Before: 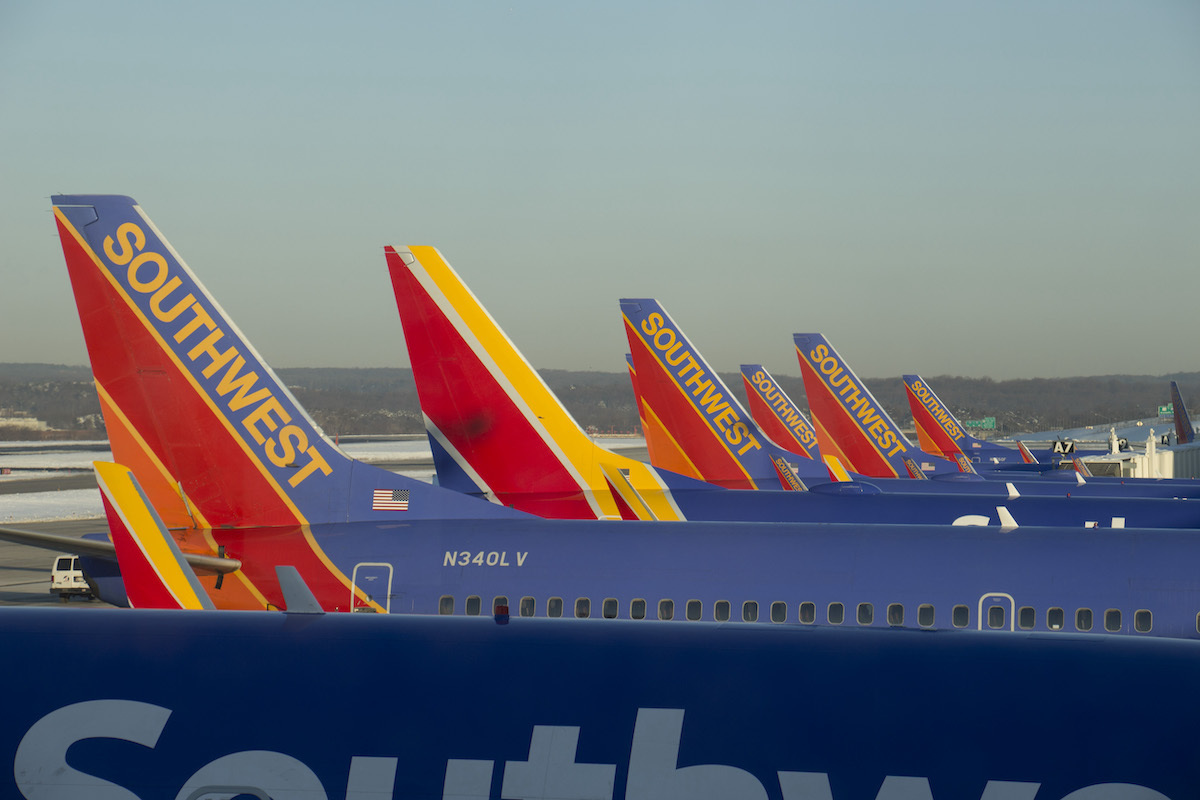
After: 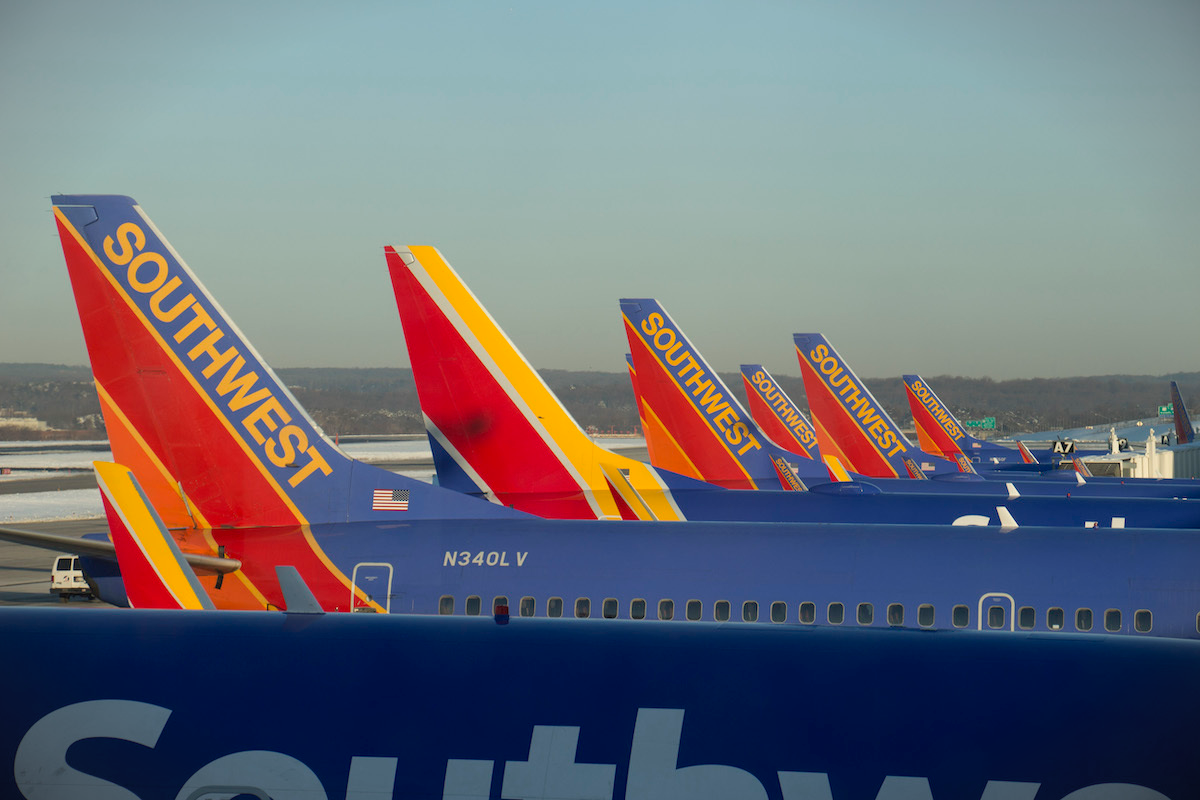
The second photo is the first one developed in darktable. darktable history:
vignetting: fall-off start 100.48%, width/height ratio 1.324
